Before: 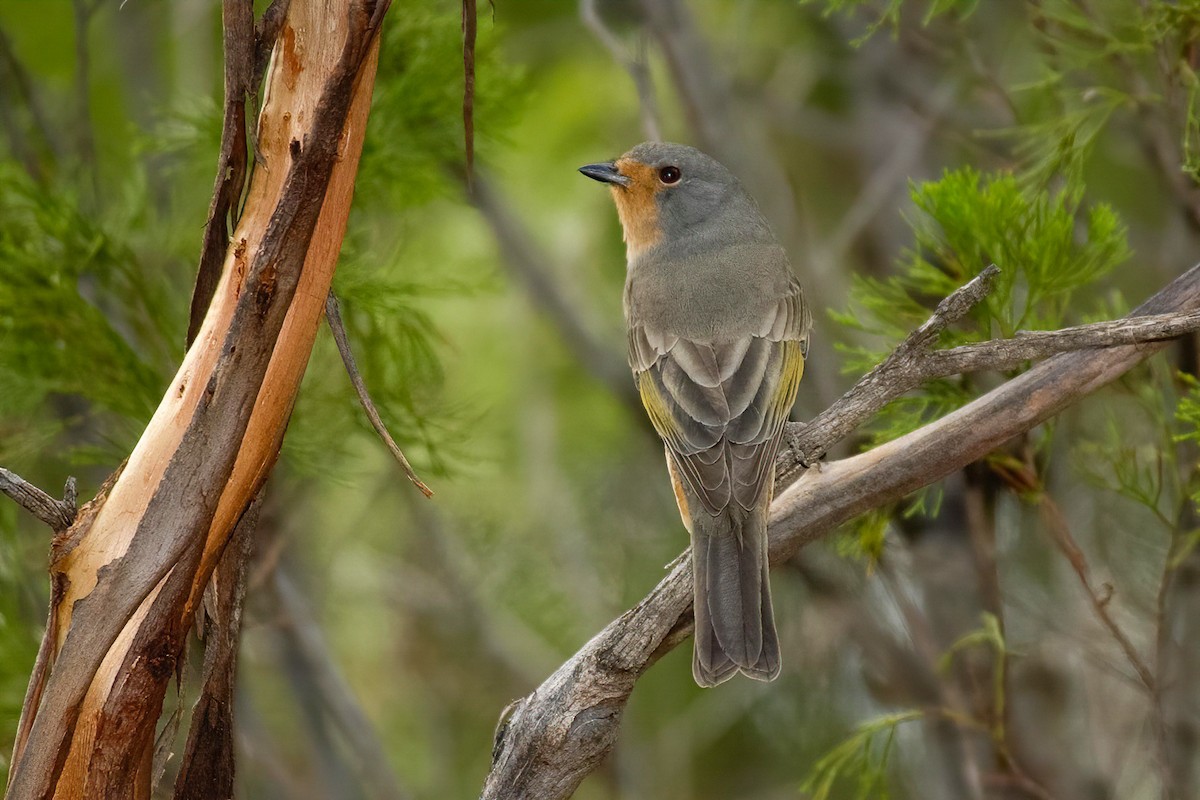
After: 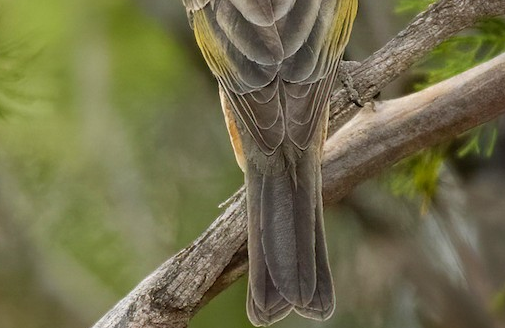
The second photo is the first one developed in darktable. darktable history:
crop: left 37.221%, top 45.169%, right 20.63%, bottom 13.777%
levels: mode automatic
